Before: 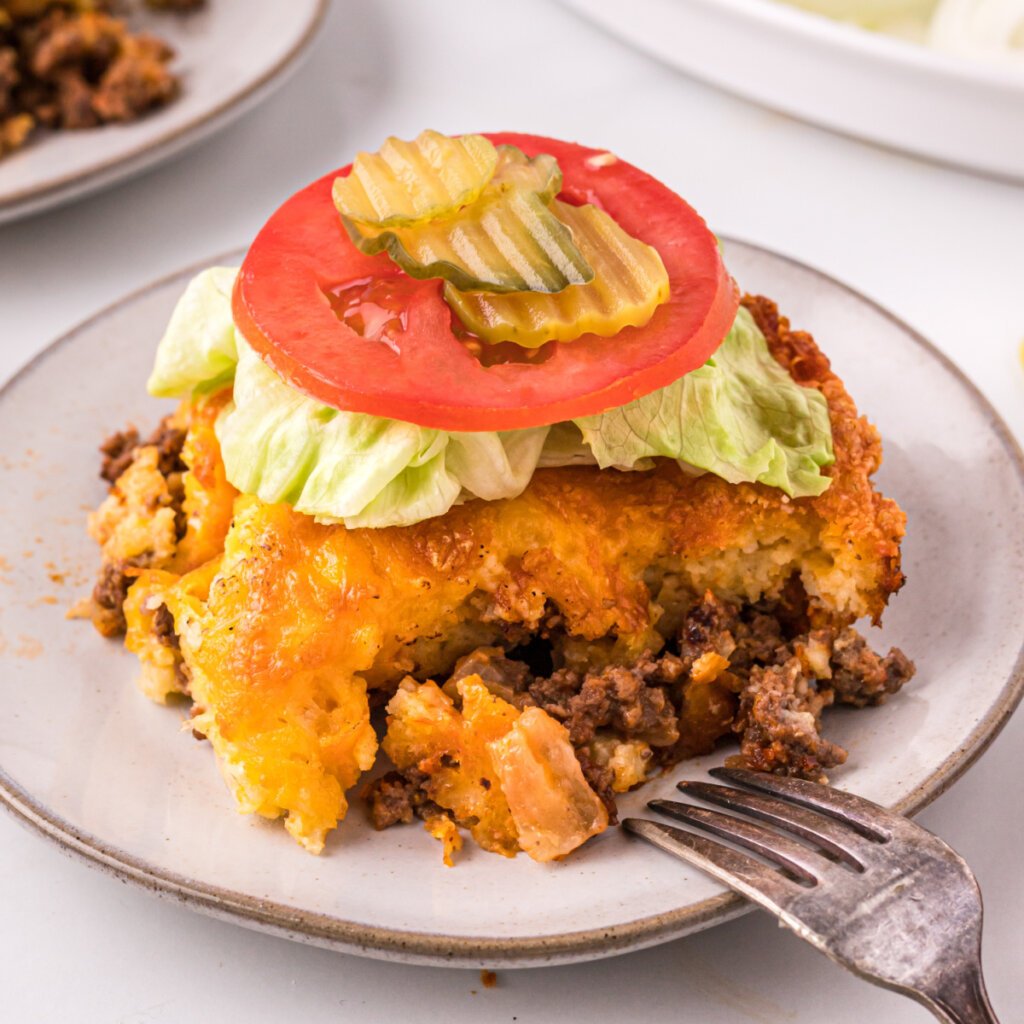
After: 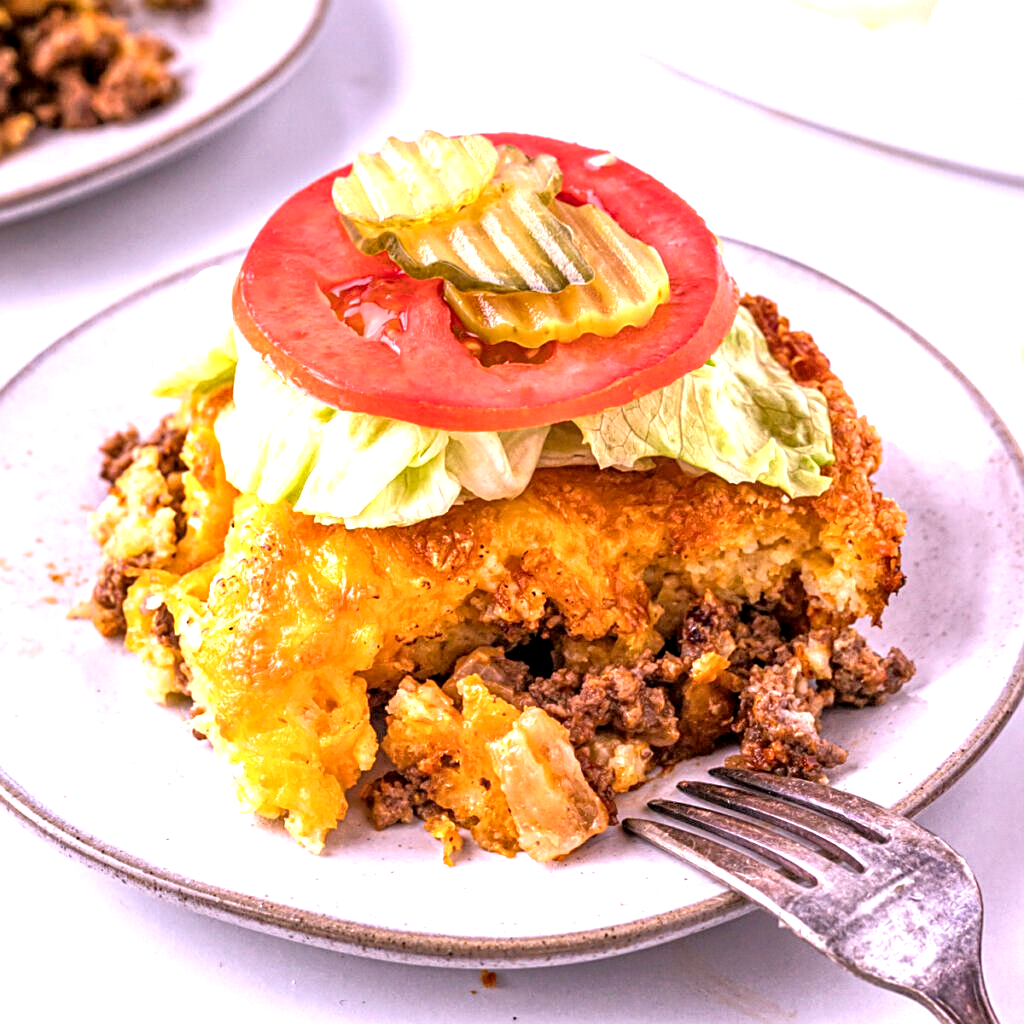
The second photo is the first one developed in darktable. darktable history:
sharpen: on, module defaults
tone equalizer: -8 EV 0.001 EV, -7 EV -0.004 EV, -6 EV 0.009 EV, -5 EV 0.032 EV, -4 EV 0.276 EV, -3 EV 0.644 EV, -2 EV 0.584 EV, -1 EV 0.187 EV, +0 EV 0.024 EV
local contrast: highlights 100%, shadows 100%, detail 200%, midtone range 0.2
exposure: exposure 0.556 EV, compensate highlight preservation false
white balance: red 1.042, blue 1.17
